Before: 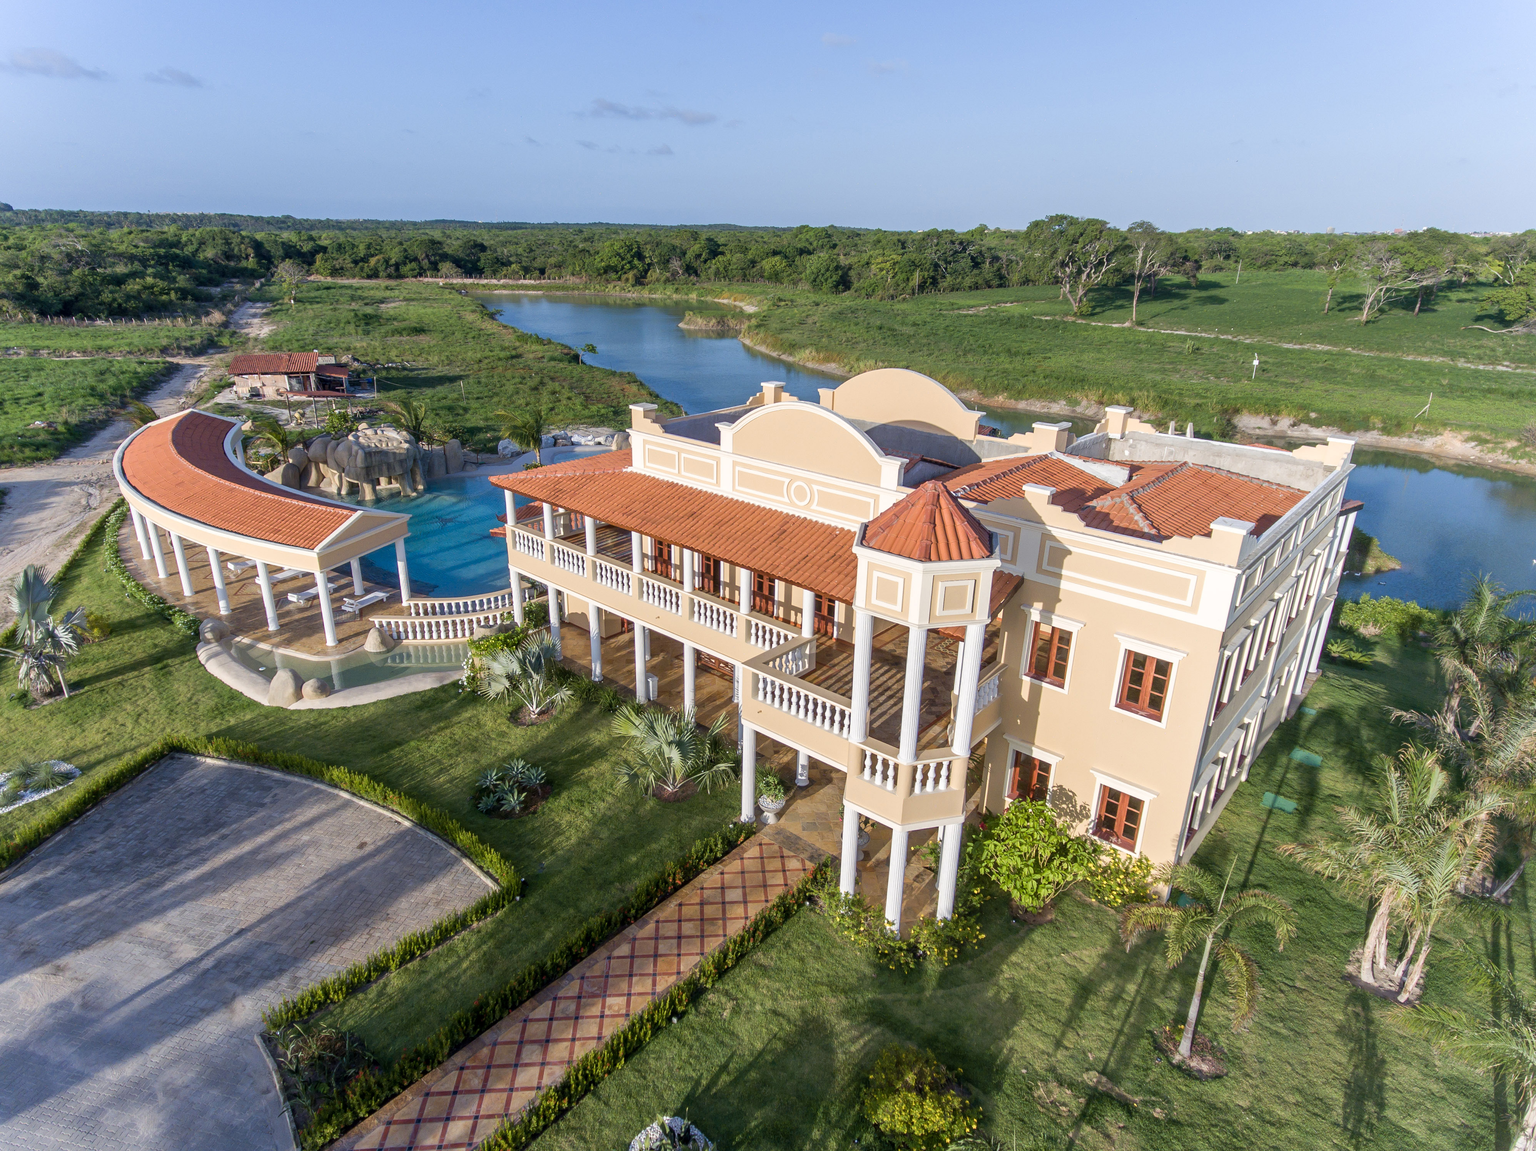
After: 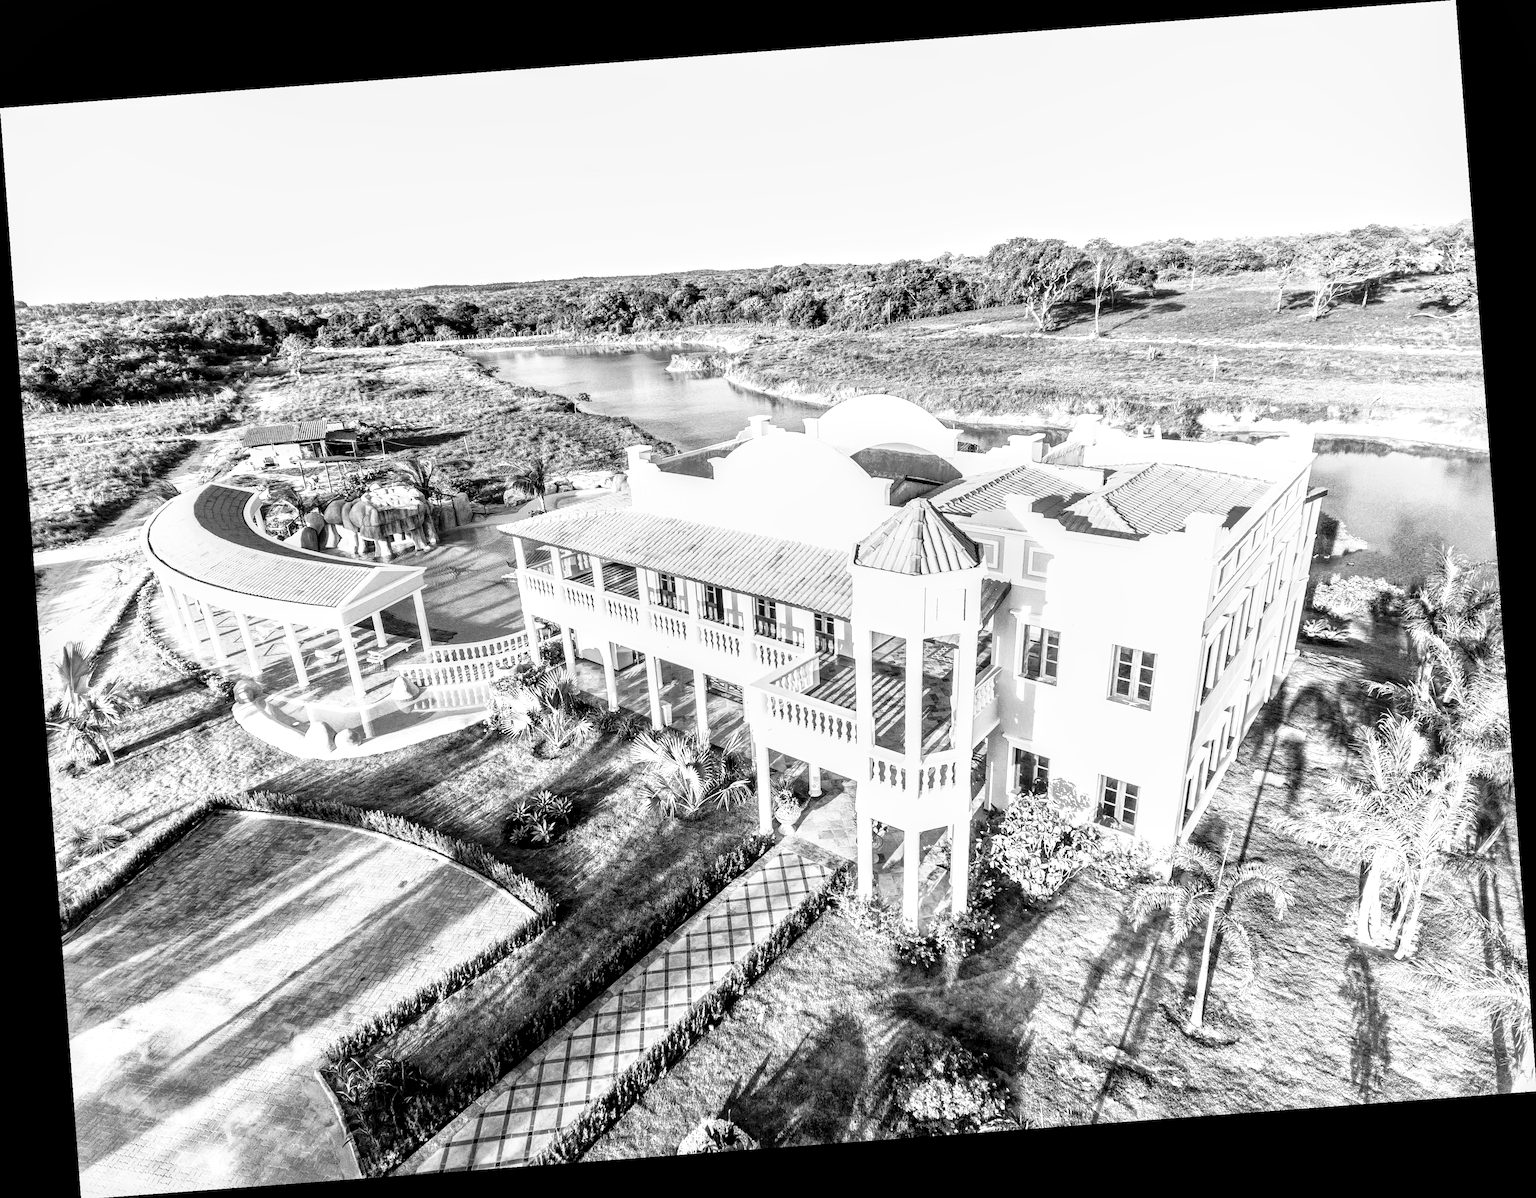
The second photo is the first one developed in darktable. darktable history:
exposure: black level correction 0, exposure 0.9 EV, compensate highlight preservation false
color balance rgb: perceptual saturation grading › global saturation 20%, perceptual saturation grading › highlights -50%, perceptual saturation grading › shadows 30%, perceptual brilliance grading › global brilliance 10%, perceptual brilliance grading › shadows 15%
rotate and perspective: rotation -4.25°, automatic cropping off
local contrast: highlights 100%, shadows 100%, detail 200%, midtone range 0.2
shadows and highlights: on, module defaults
monochrome: a -92.57, b 58.91
tone curve: curves: ch0 [(0, 0) (0.003, 0.01) (0.011, 0.01) (0.025, 0.011) (0.044, 0.014) (0.069, 0.018) (0.1, 0.022) (0.136, 0.026) (0.177, 0.035) (0.224, 0.051) (0.277, 0.085) (0.335, 0.158) (0.399, 0.299) (0.468, 0.457) (0.543, 0.634) (0.623, 0.801) (0.709, 0.904) (0.801, 0.963) (0.898, 0.986) (1, 1)], preserve colors none
